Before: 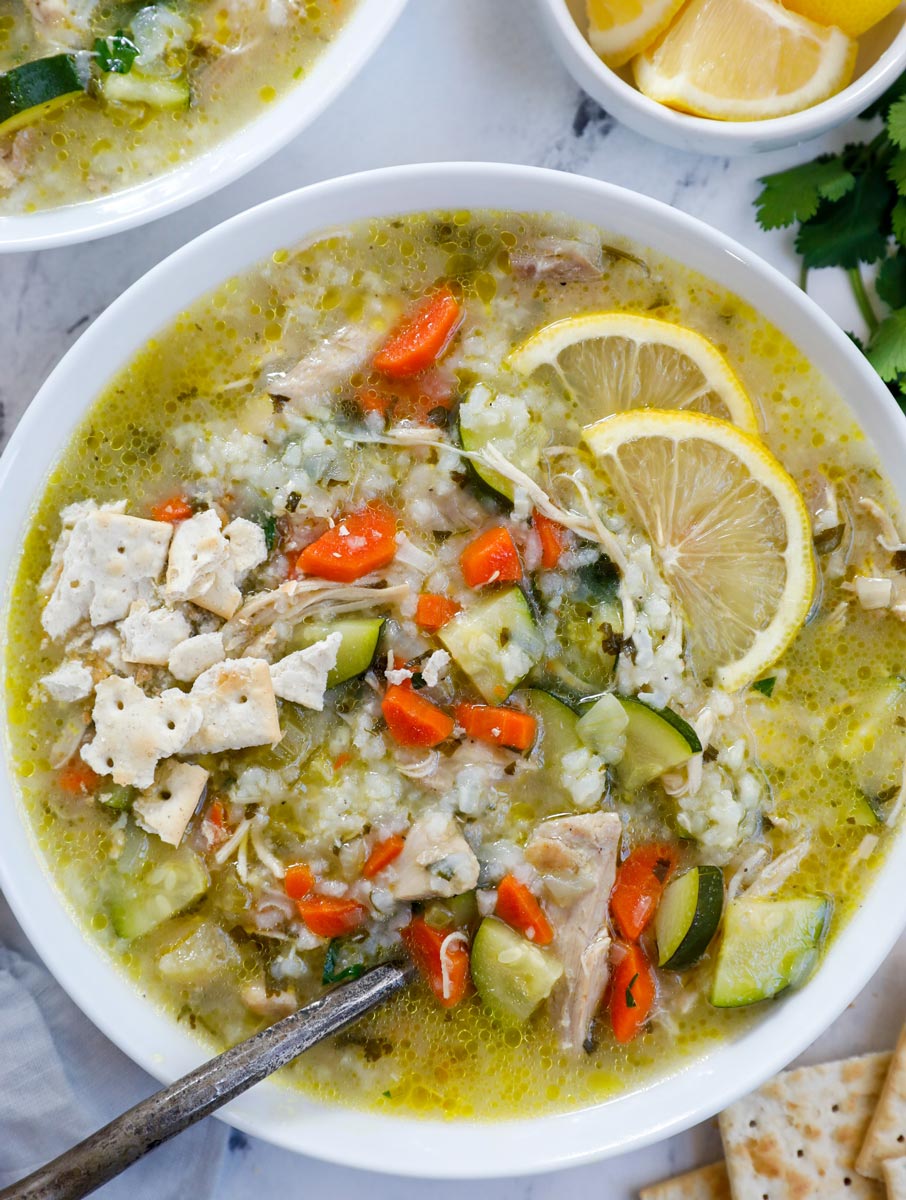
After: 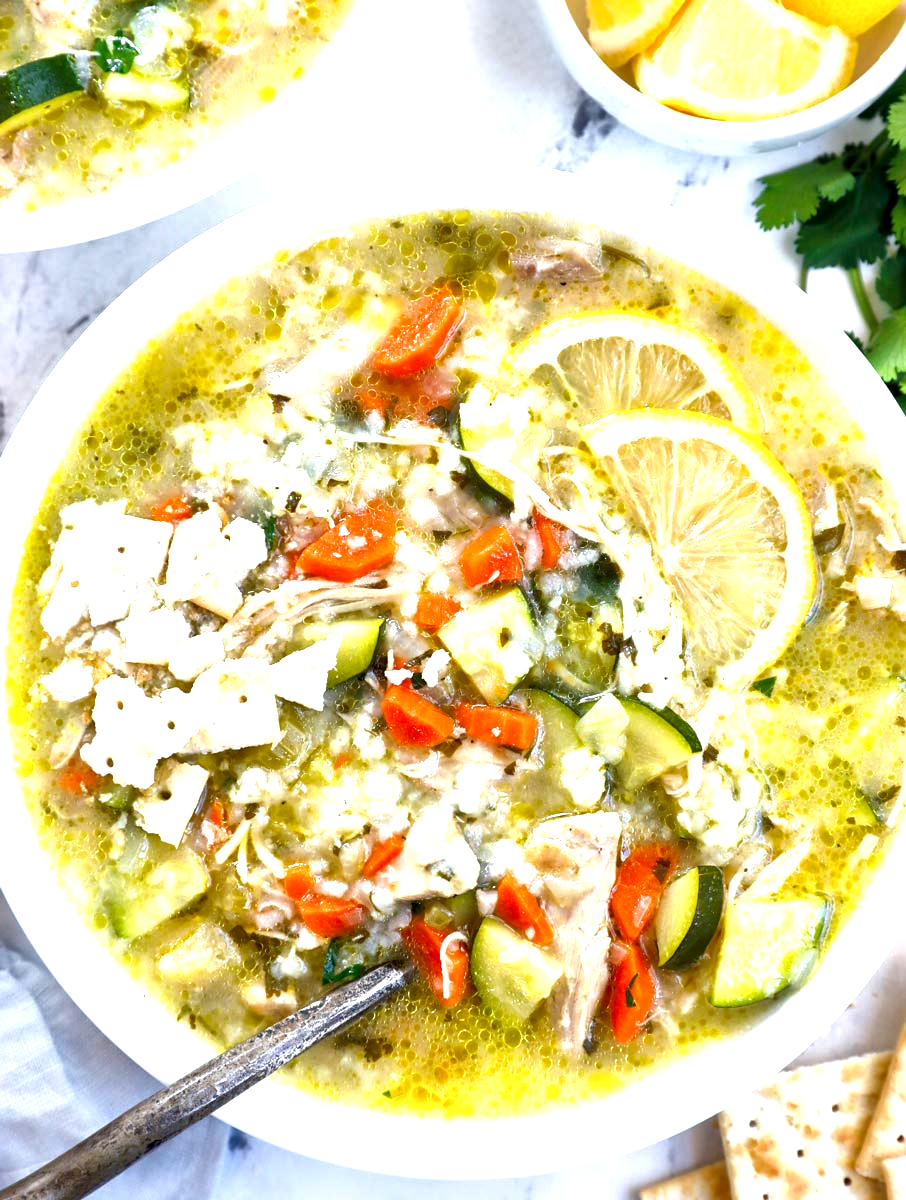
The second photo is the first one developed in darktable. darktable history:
local contrast: mode bilateral grid, contrast 25, coarseness 60, detail 152%, midtone range 0.2
exposure: exposure 1.167 EV, compensate highlight preservation false
